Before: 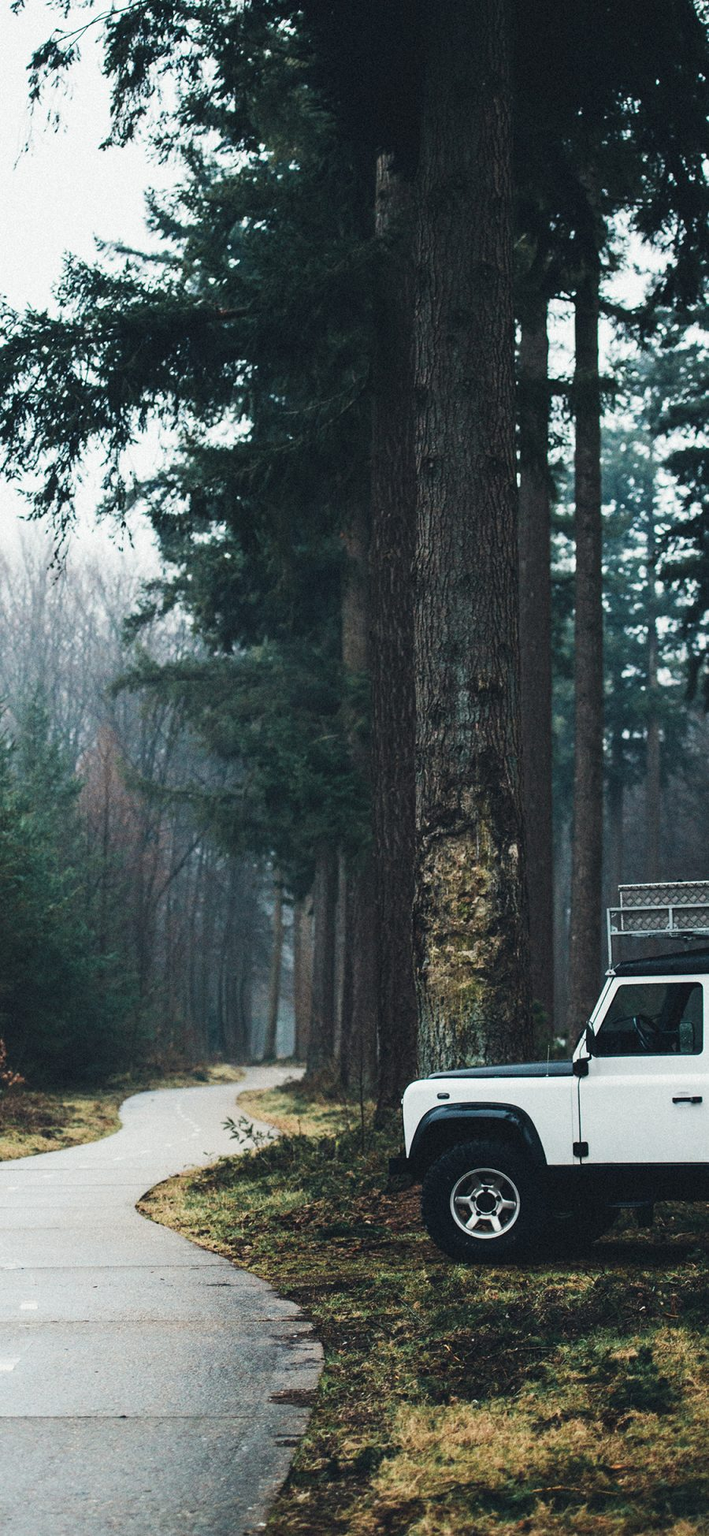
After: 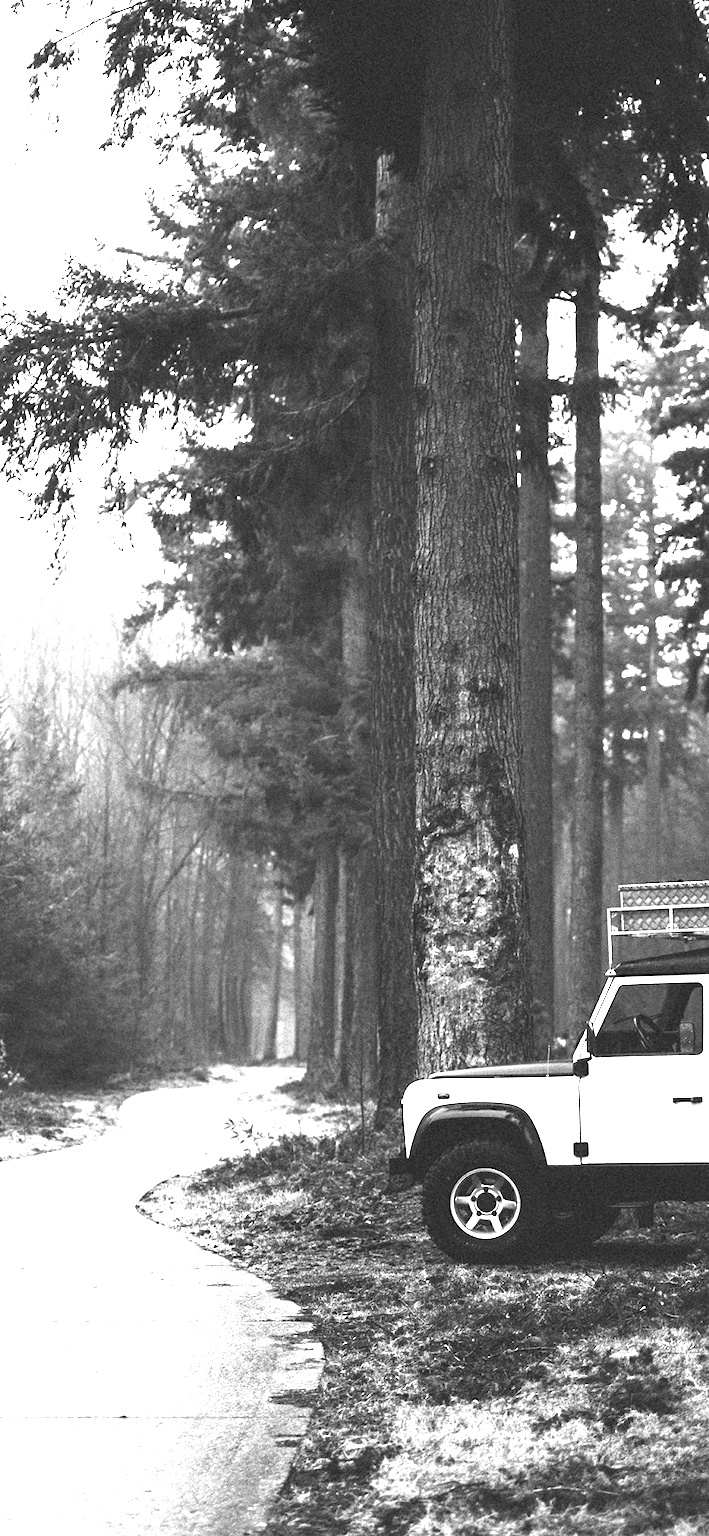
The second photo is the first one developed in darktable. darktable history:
exposure: black level correction 0.001, exposure 1.84 EV, compensate highlight preservation false
monochrome: on, module defaults
